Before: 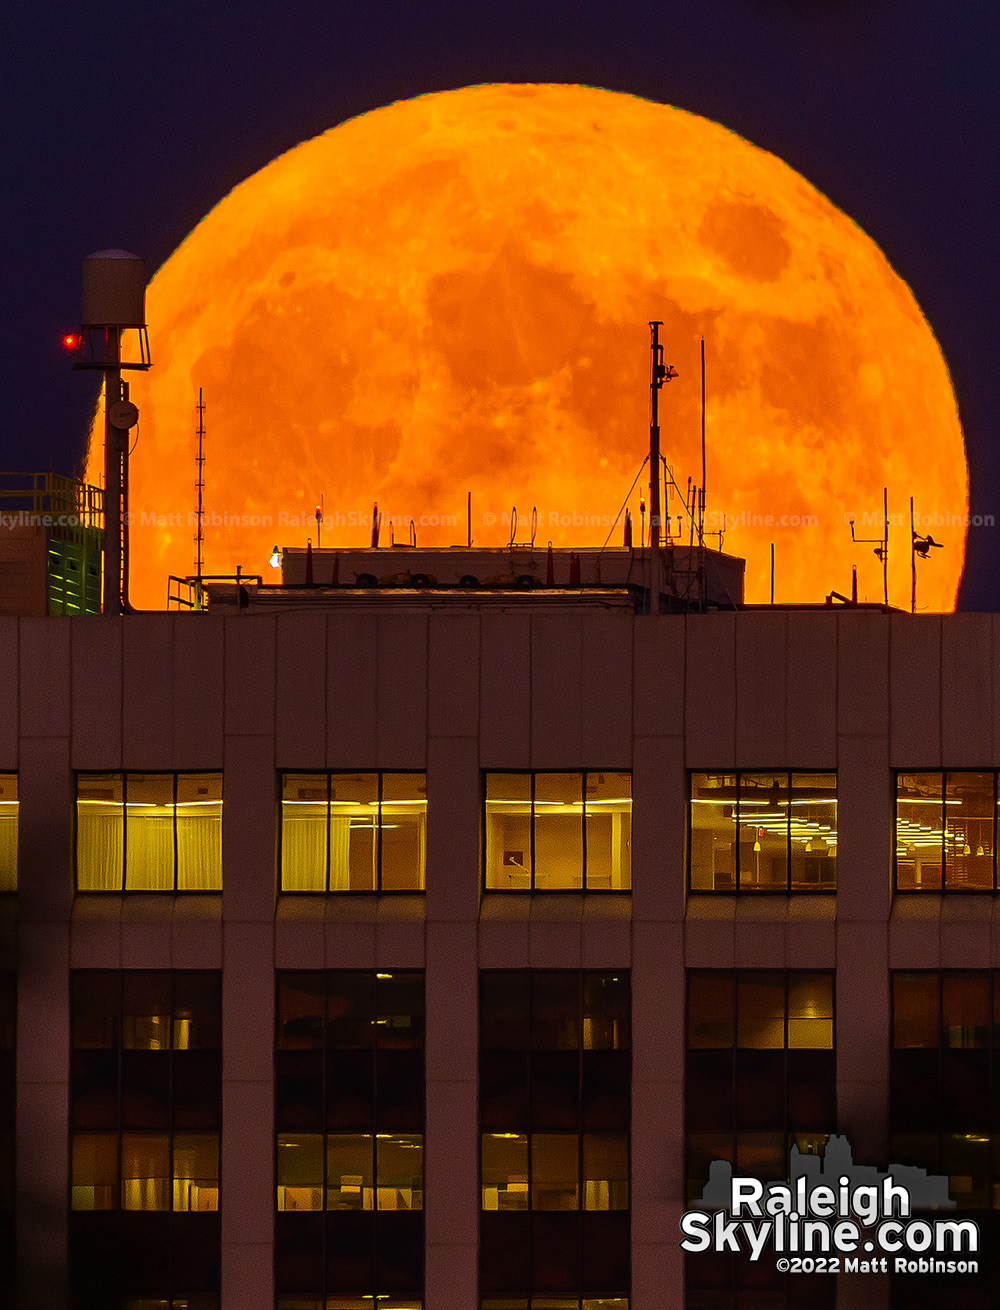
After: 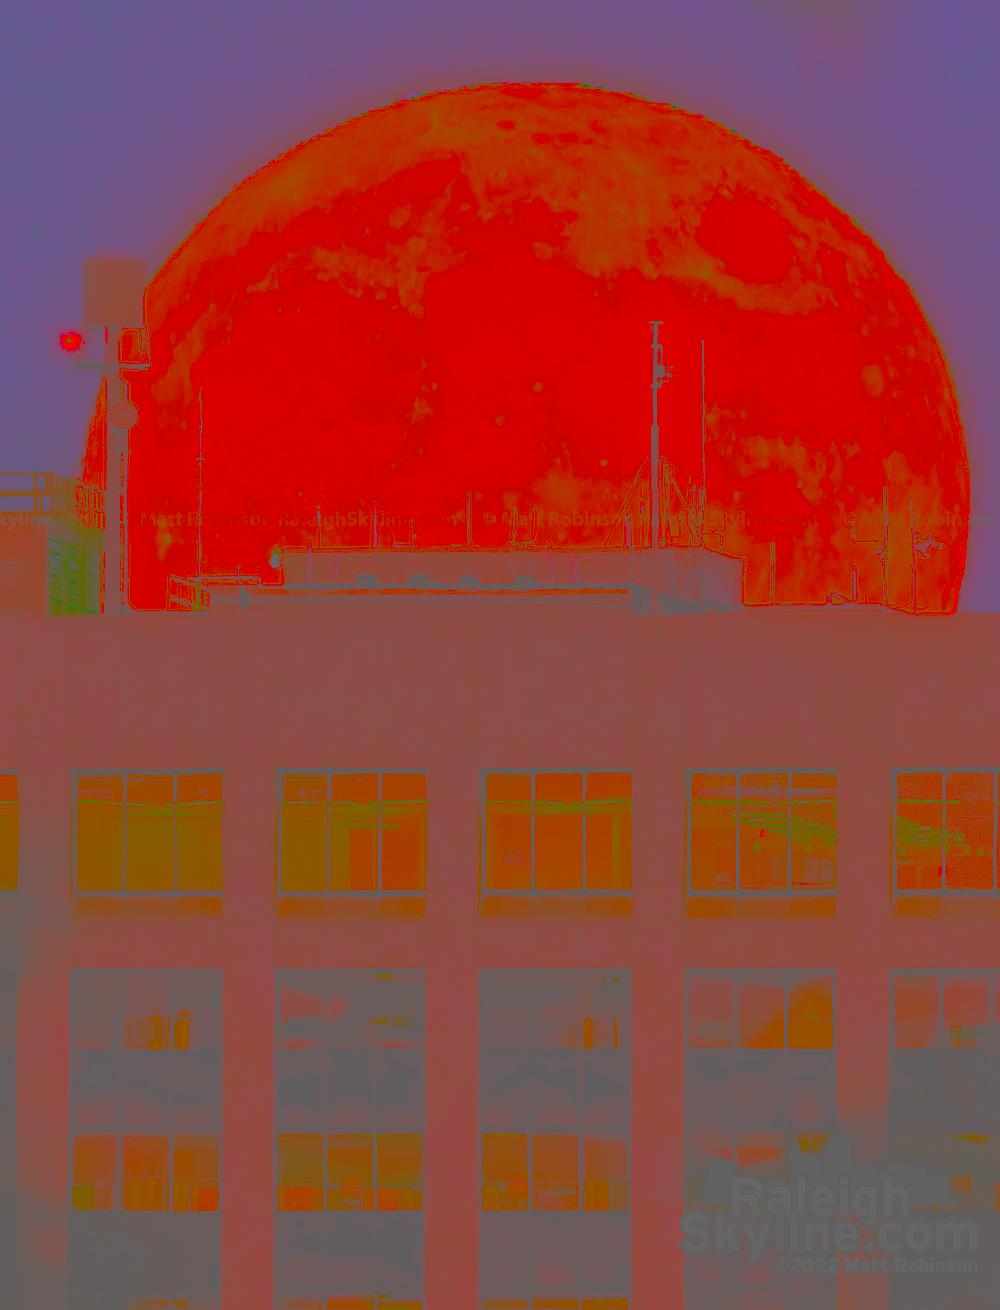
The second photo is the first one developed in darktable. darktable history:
tone equalizer: -8 EV -0.011 EV, -7 EV 0.035 EV, -6 EV -0.008 EV, -5 EV 0.006 EV, -4 EV -0.044 EV, -3 EV -0.231 EV, -2 EV -0.69 EV, -1 EV -0.972 EV, +0 EV -0.969 EV, smoothing diameter 2.04%, edges refinement/feathering 15.09, mask exposure compensation -1.57 EV, filter diffusion 5
shadows and highlights: shadows 52.21, highlights -28.44, soften with gaussian
contrast brightness saturation: contrast -0.973, brightness -0.169, saturation 0.751
local contrast: on, module defaults
